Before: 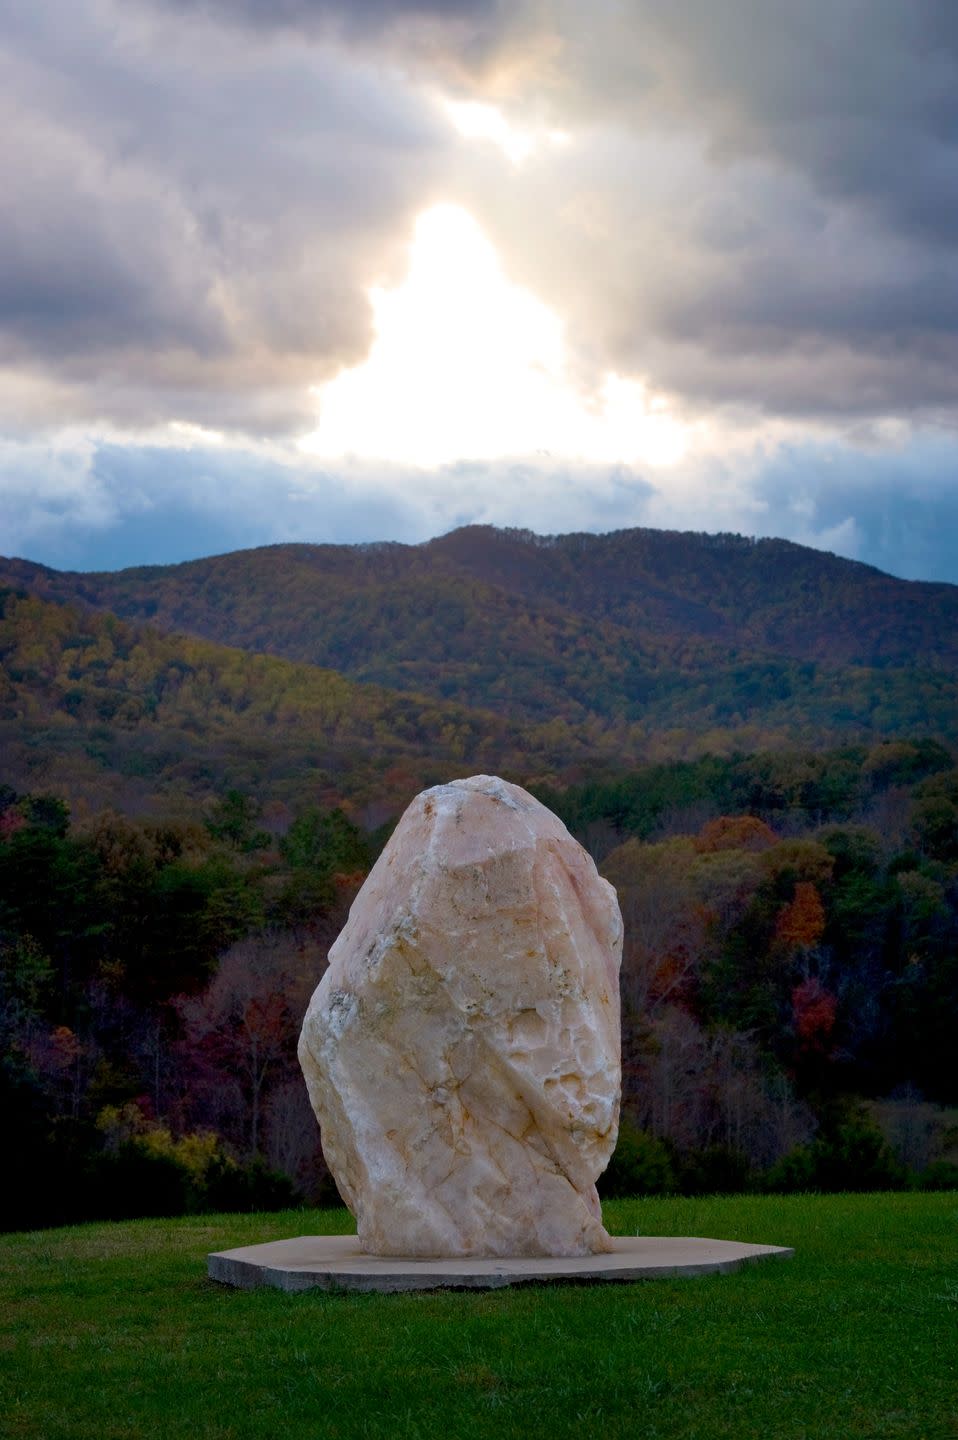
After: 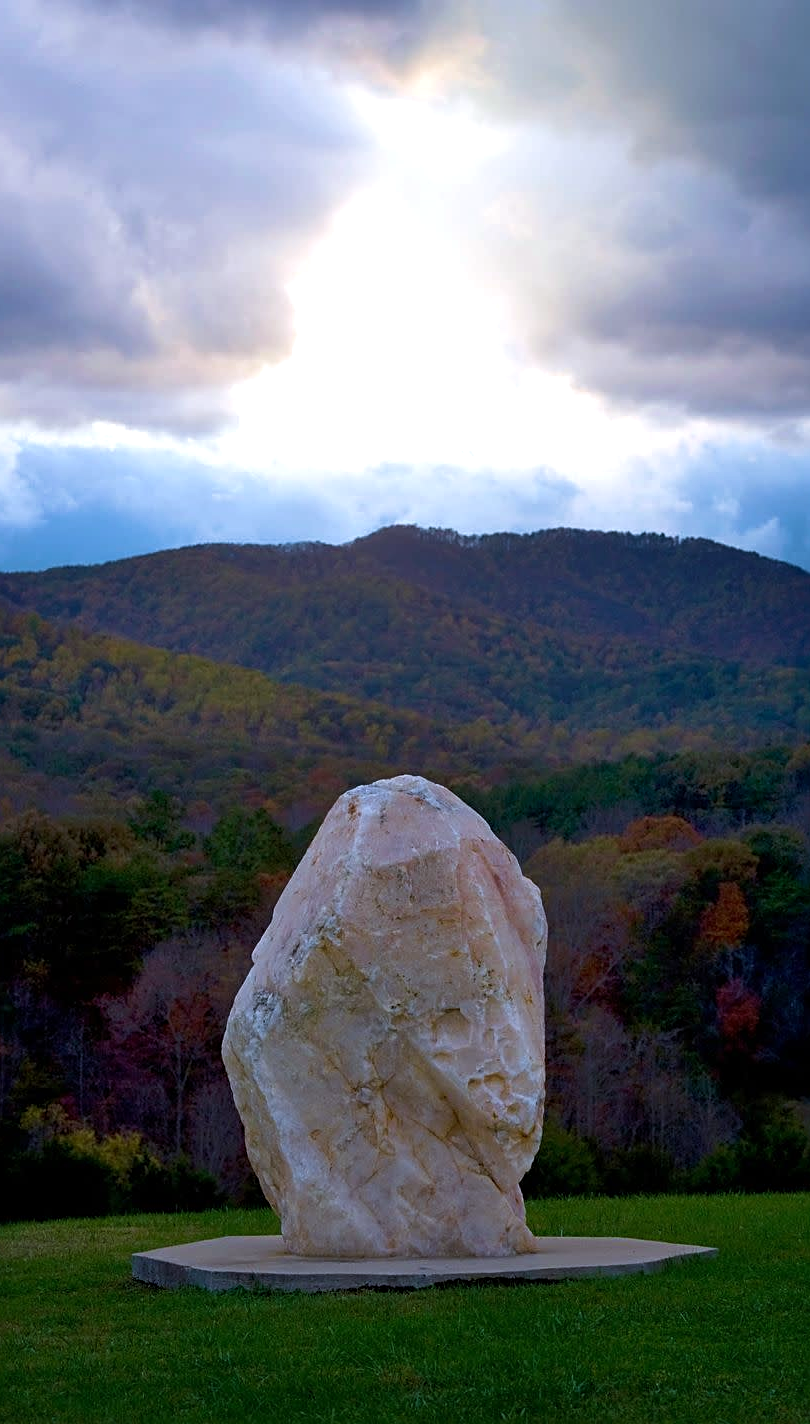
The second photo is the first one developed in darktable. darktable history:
tone equalizer: -8 EV -0.001 EV, -7 EV 0.001 EV, -6 EV -0.002 EV, -5 EV -0.003 EV, -4 EV -0.062 EV, -3 EV -0.222 EV, -2 EV -0.267 EV, -1 EV 0.105 EV, +0 EV 0.303 EV
white balance: red 0.954, blue 1.079
crop: left 8.026%, right 7.374%
velvia: on, module defaults
sharpen: on, module defaults
